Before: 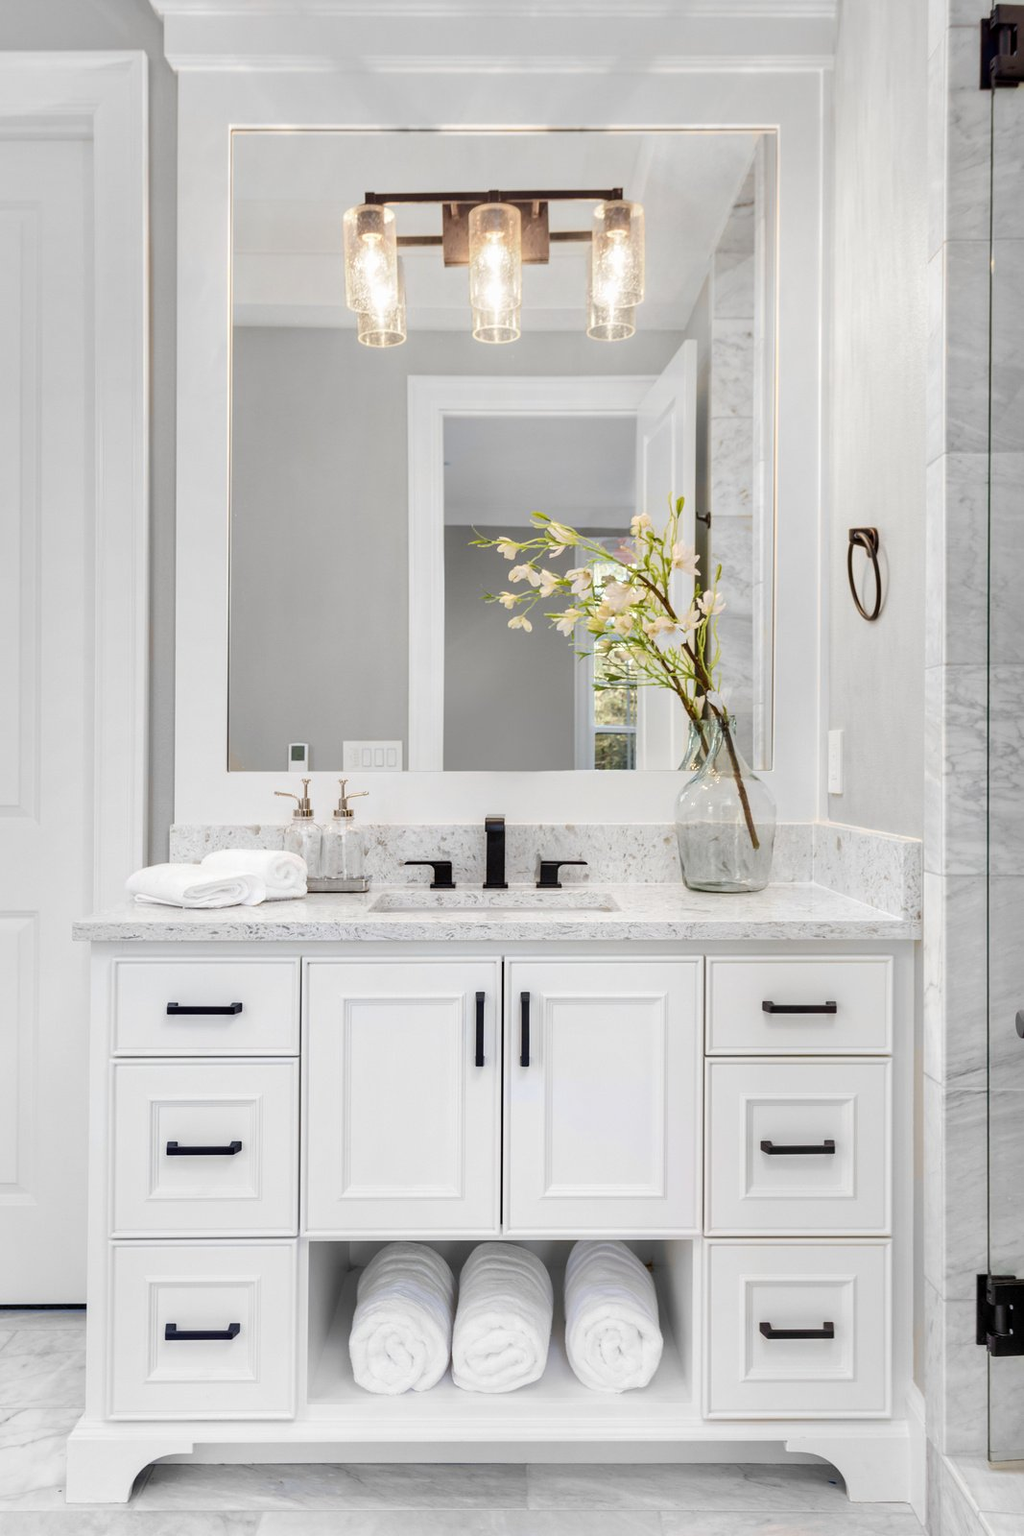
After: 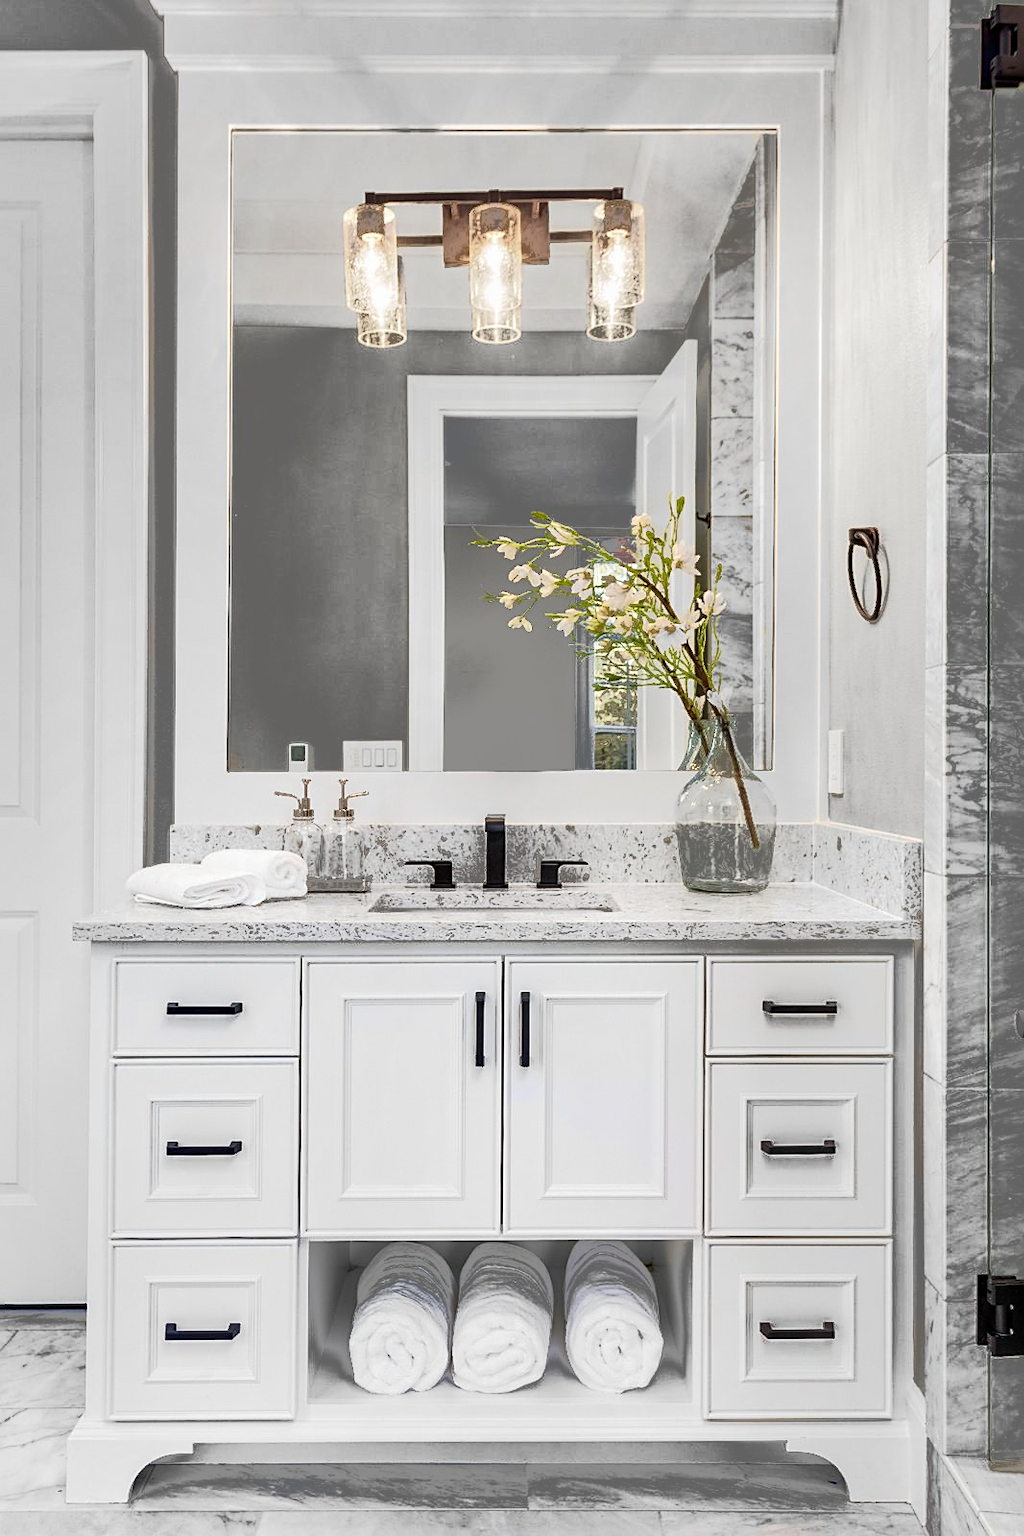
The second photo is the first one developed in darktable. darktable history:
fill light: exposure -0.73 EV, center 0.69, width 2.2
tone equalizer: on, module defaults
sharpen: on, module defaults
